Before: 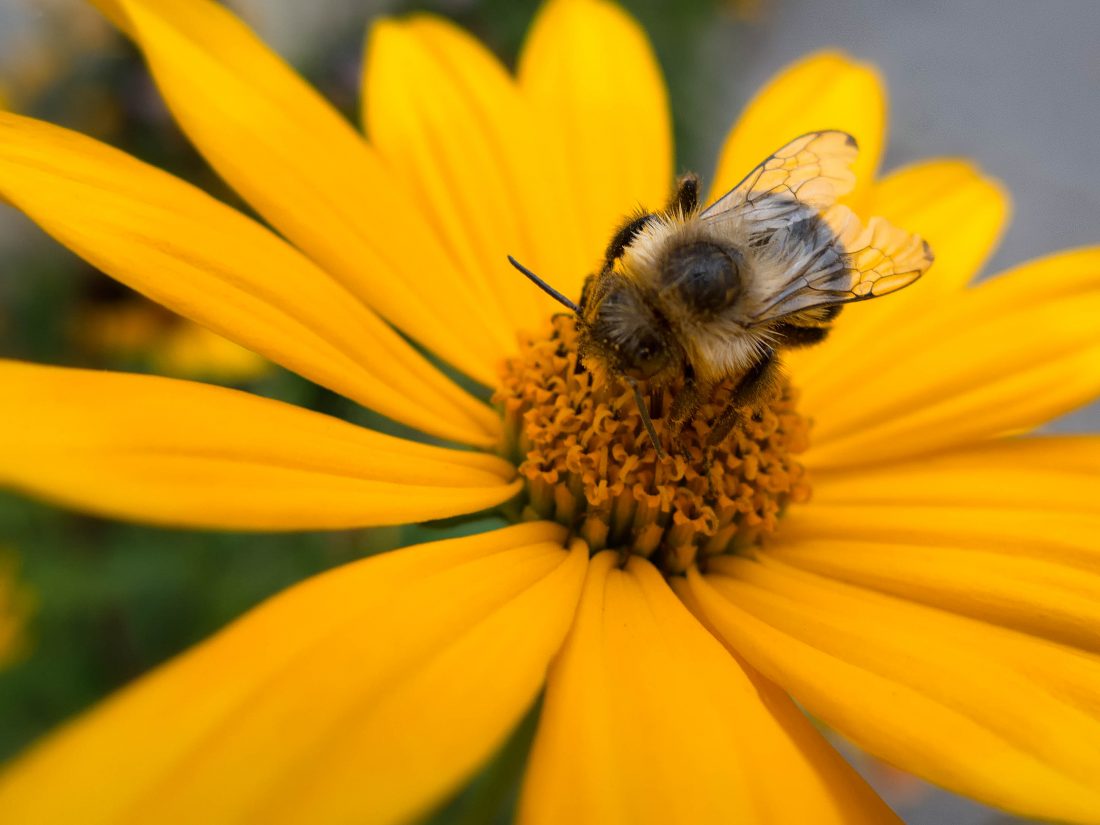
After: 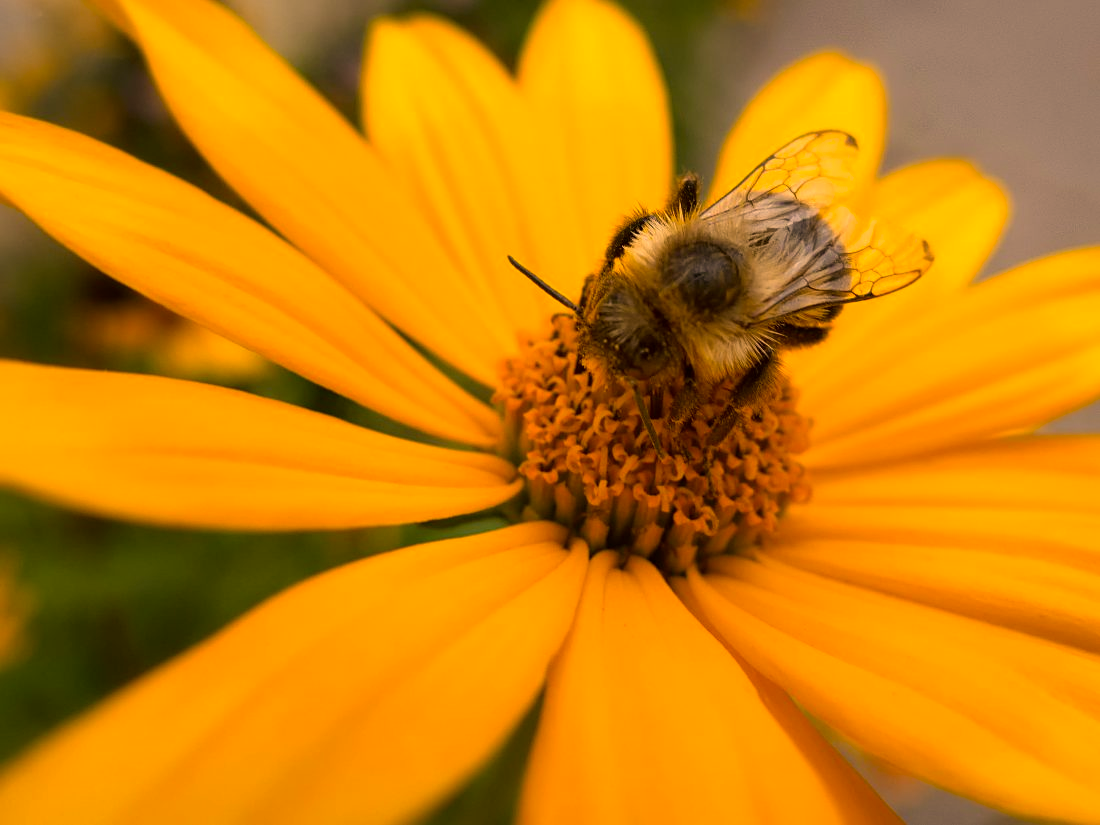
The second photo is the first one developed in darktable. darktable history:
color correction: highlights a* 18.03, highlights b* 34.84, shadows a* 0.991, shadows b* 6.15, saturation 1.04
sharpen: amount 0.209
contrast brightness saturation: saturation -0.058
